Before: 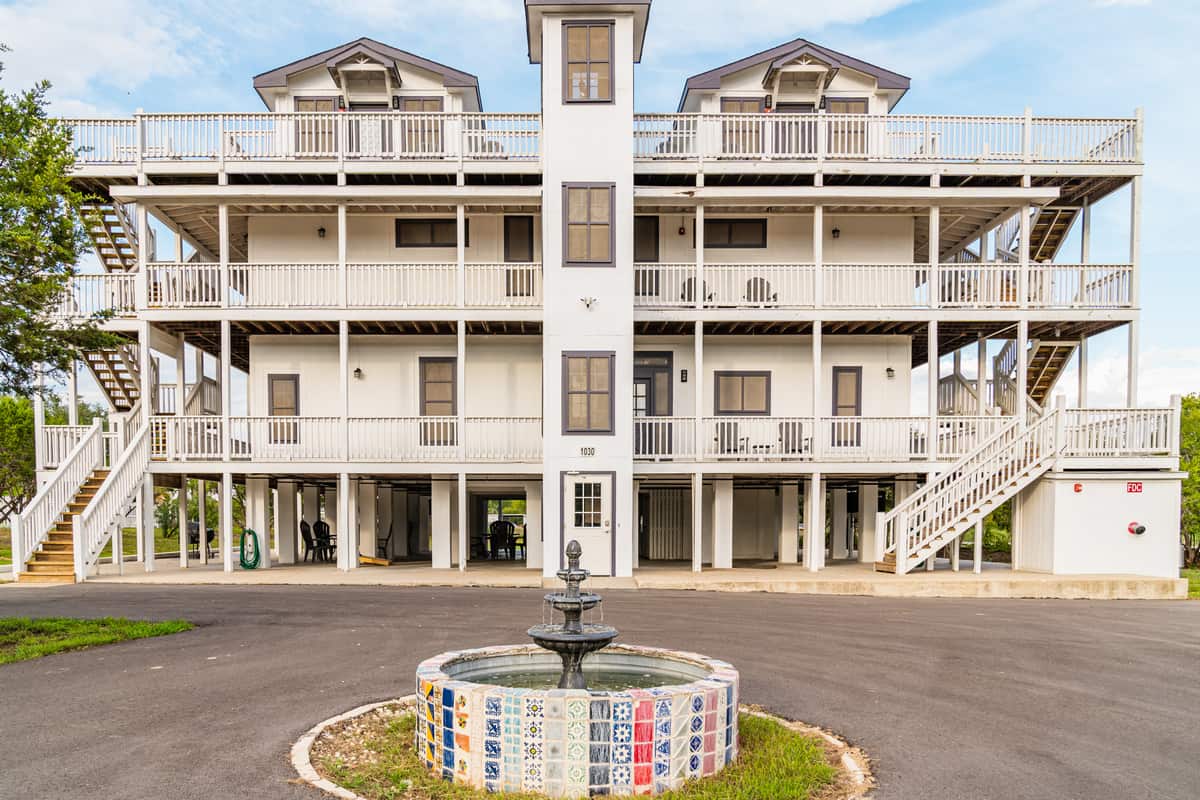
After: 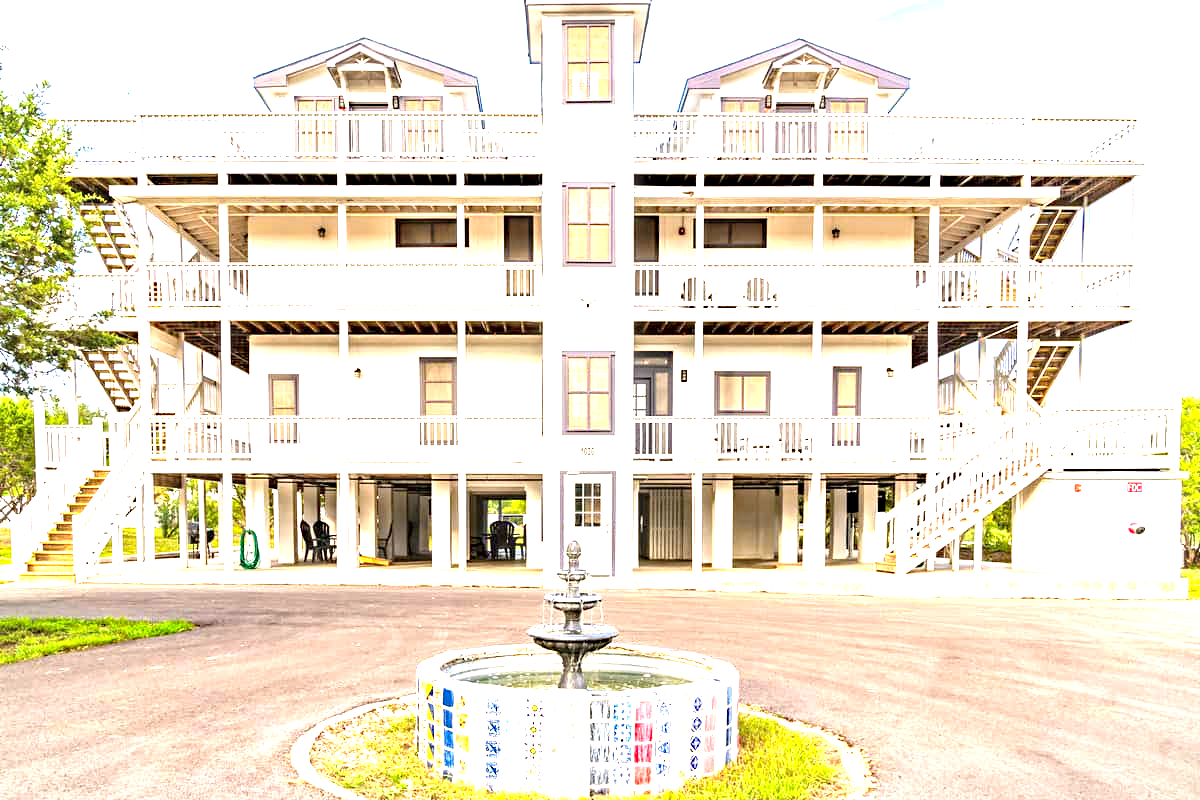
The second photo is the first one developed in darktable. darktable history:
haze removal: strength 0.277, distance 0.248, compatibility mode true, adaptive false
exposure: exposure 2.014 EV, compensate highlight preservation false
